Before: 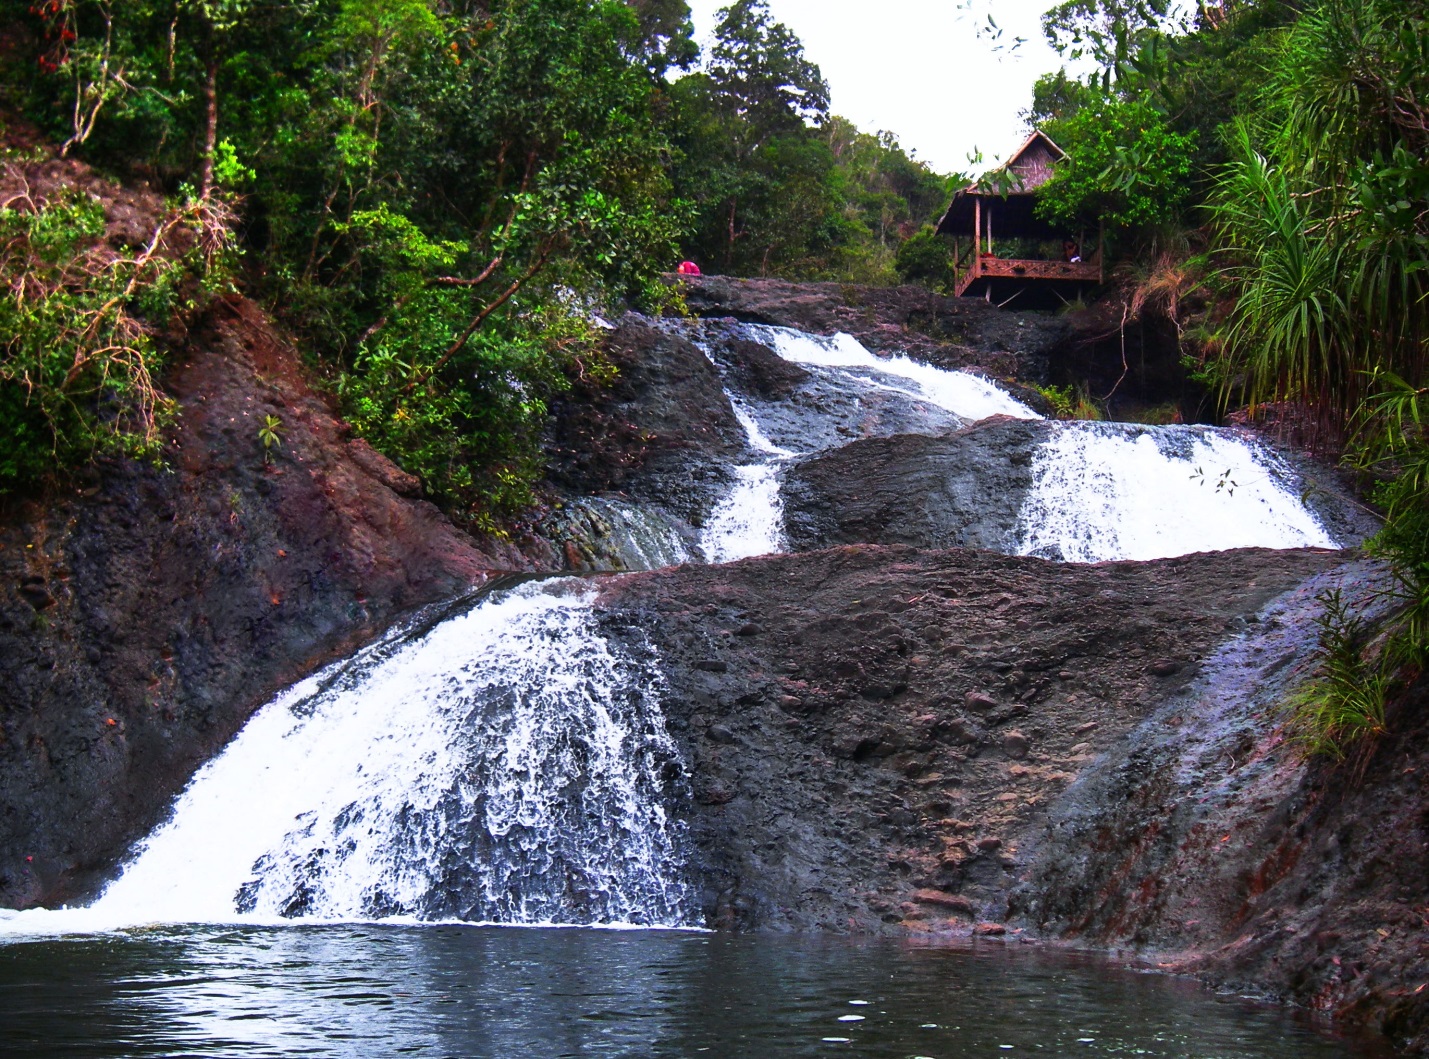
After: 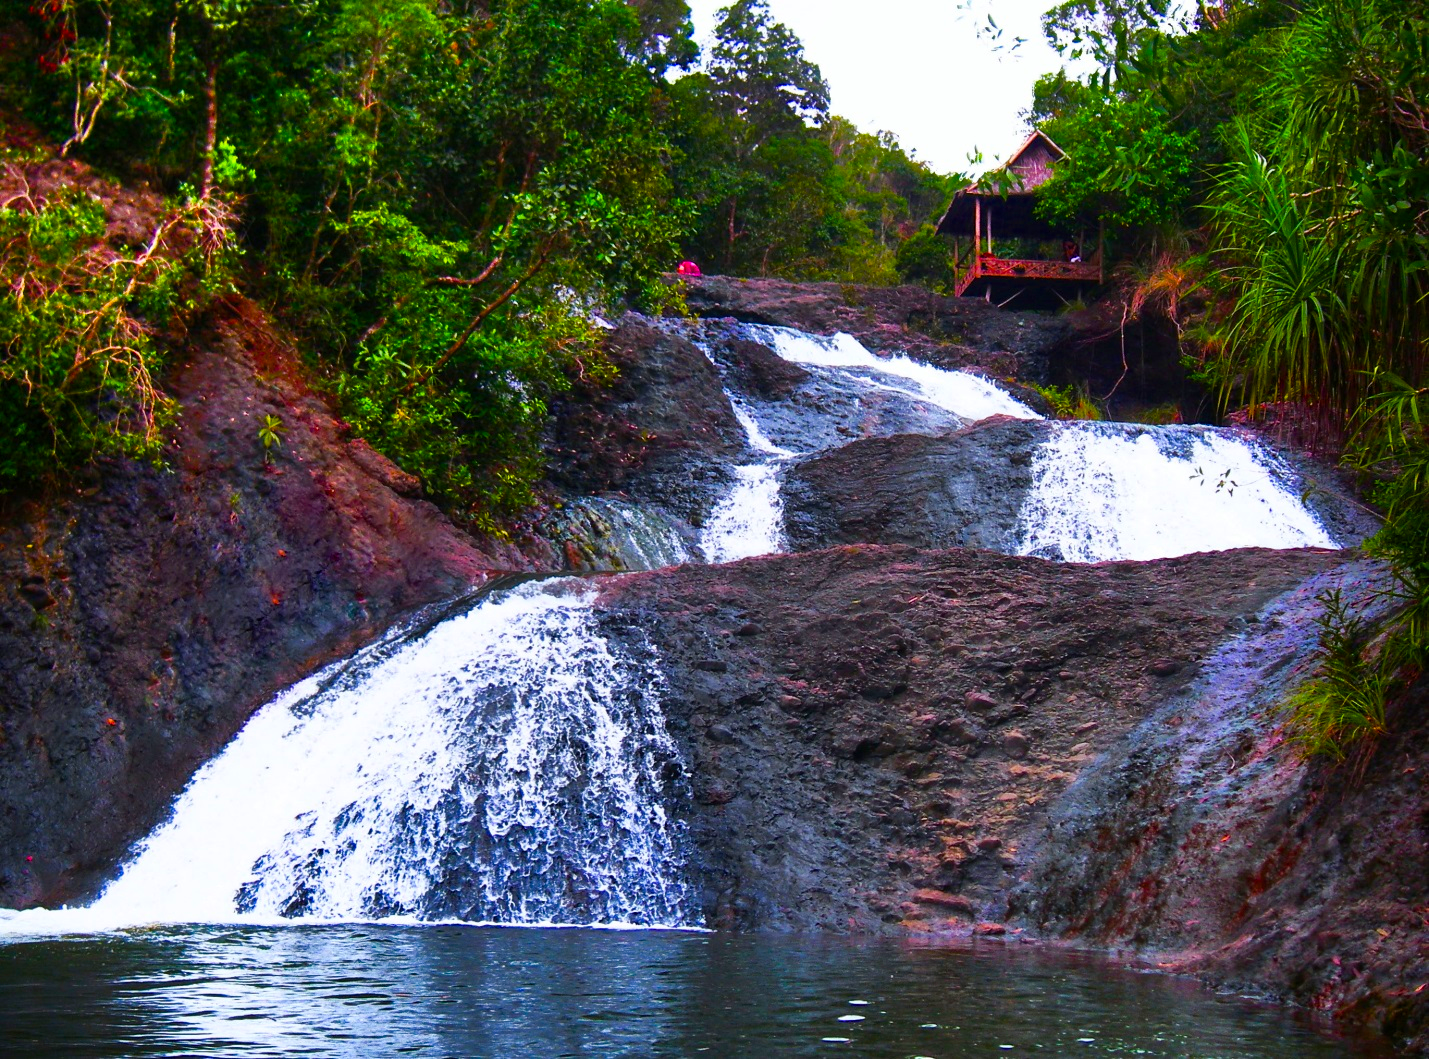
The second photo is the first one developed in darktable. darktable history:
color balance rgb: linear chroma grading › shadows -7.548%, linear chroma grading › global chroma 9.957%, perceptual saturation grading › global saturation 40.243%, perceptual saturation grading › highlights -25.316%, perceptual saturation grading › mid-tones 35.55%, perceptual saturation grading › shadows 36.163%, global vibrance 20%
